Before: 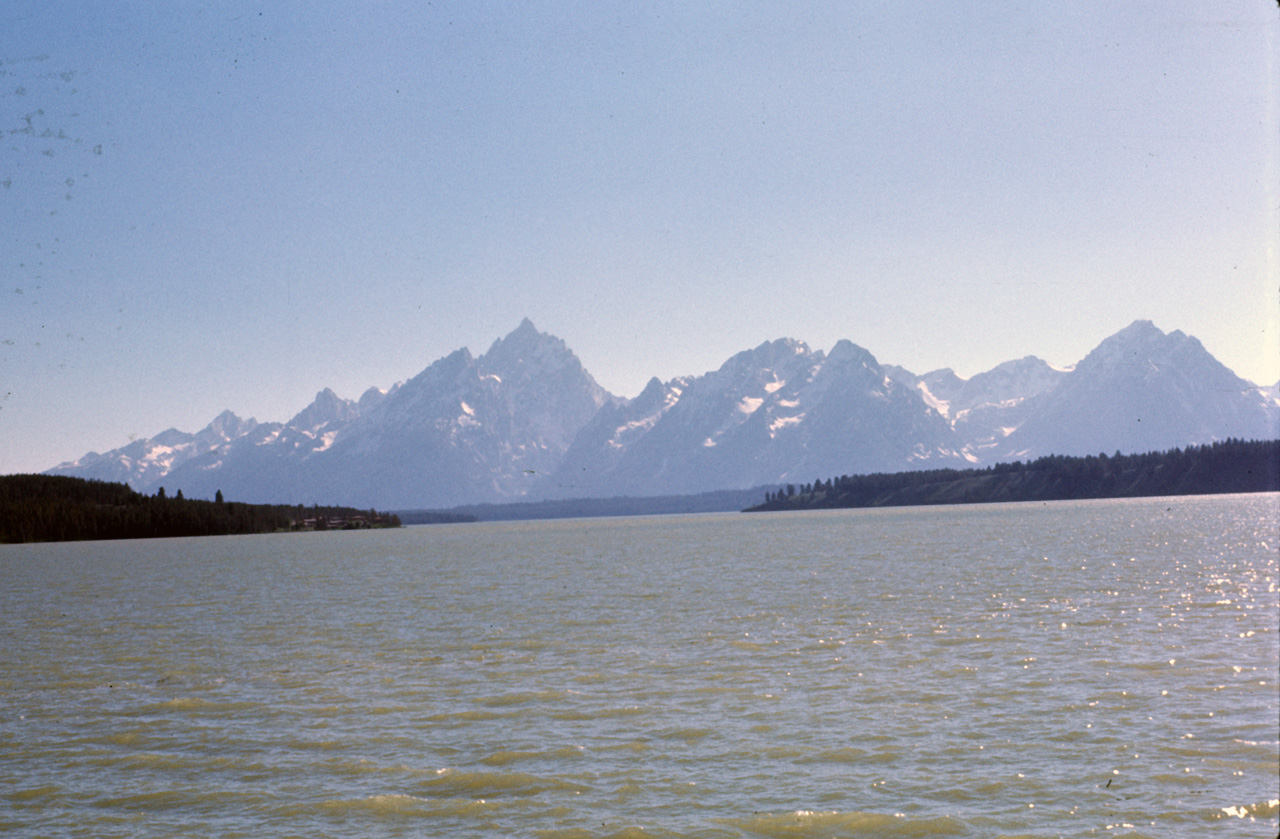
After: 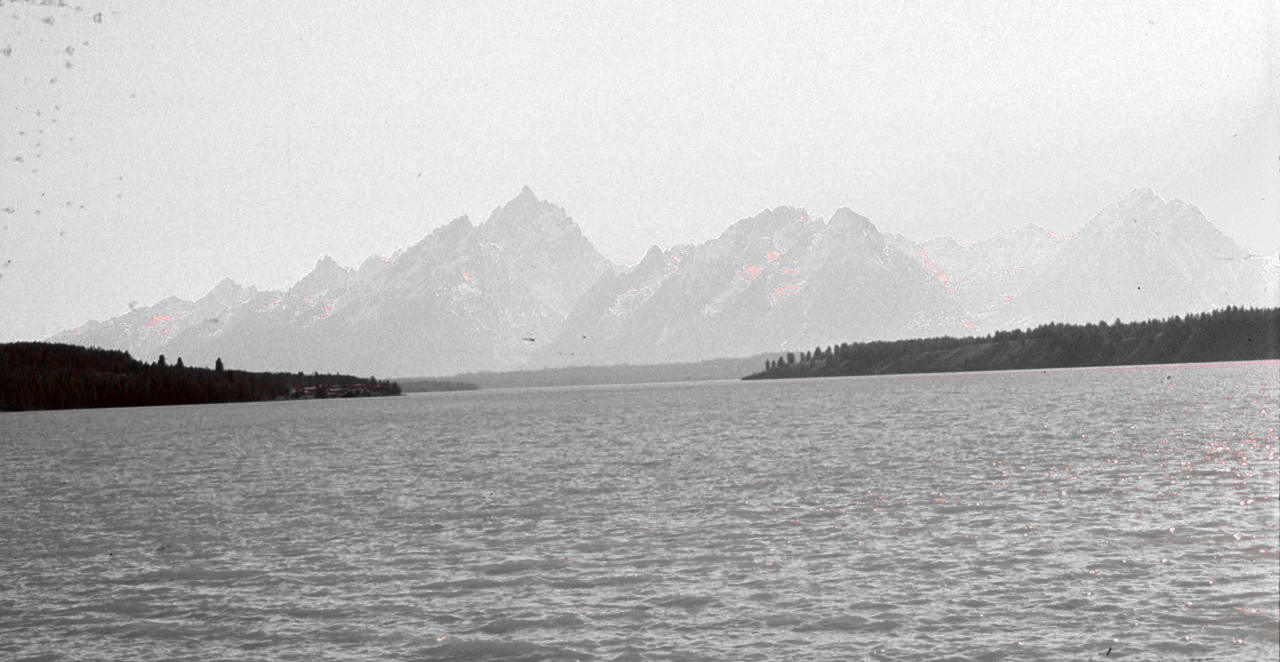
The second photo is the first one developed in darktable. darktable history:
color zones: curves: ch0 [(0, 0.352) (0.143, 0.407) (0.286, 0.386) (0.429, 0.431) (0.571, 0.829) (0.714, 0.853) (0.857, 0.833) (1, 0.352)]; ch1 [(0, 0.604) (0.072, 0.726) (0.096, 0.608) (0.205, 0.007) (0.571, -0.006) (0.839, -0.013) (0.857, -0.012) (1, 0.604)]
crop and rotate: top 15.738%, bottom 5.337%
